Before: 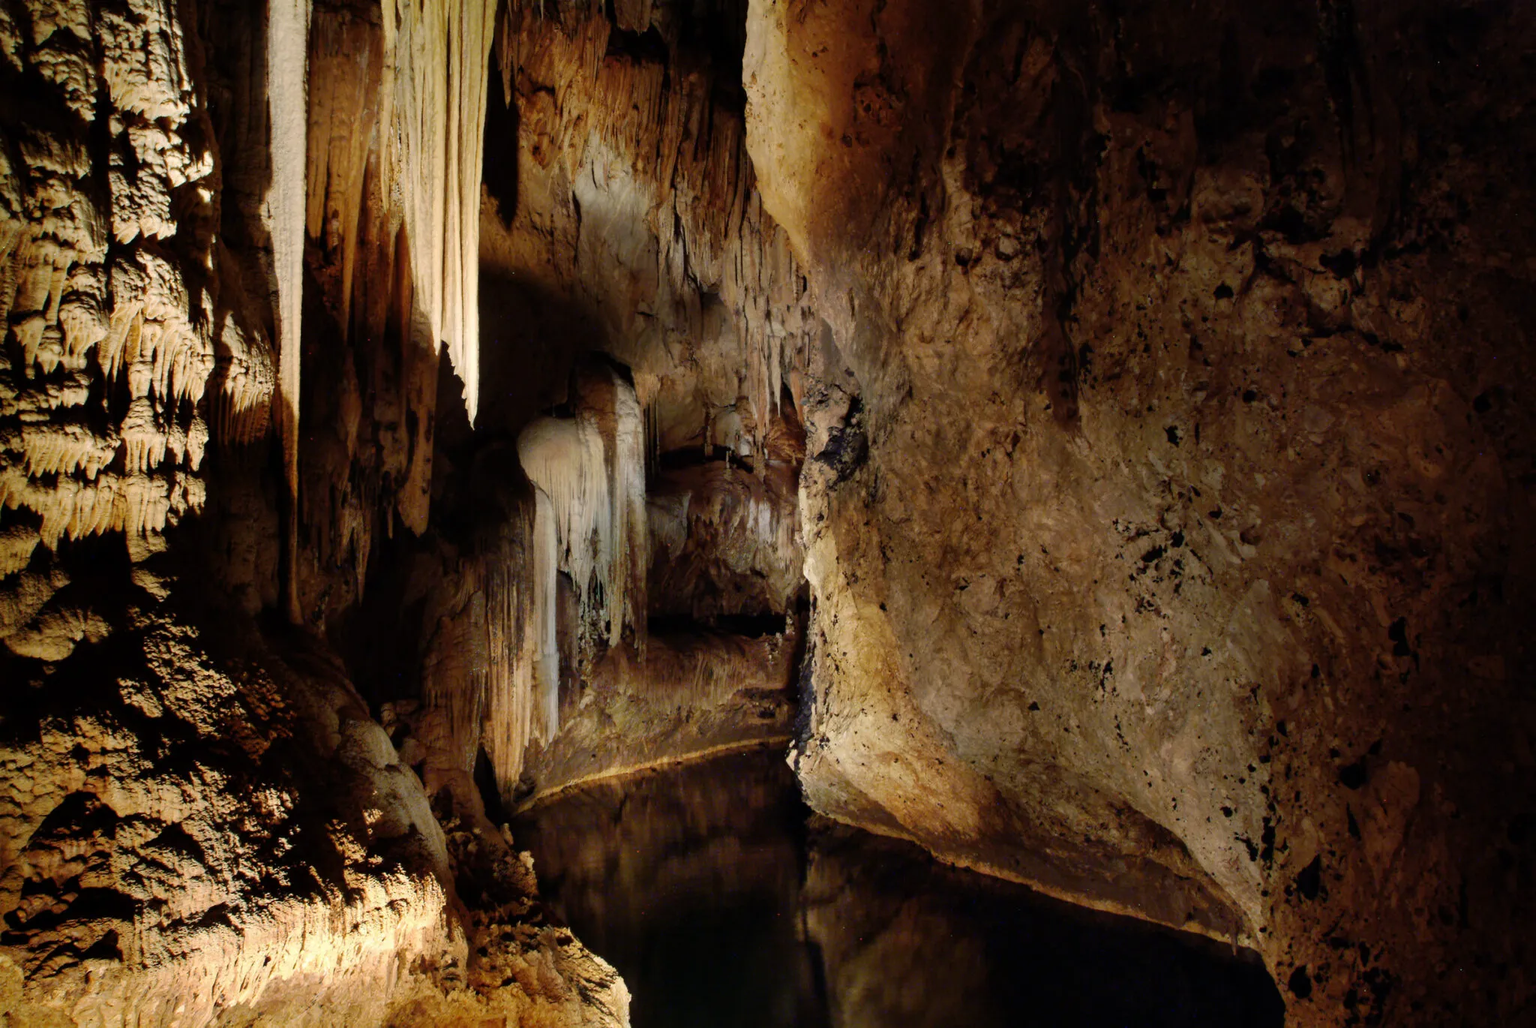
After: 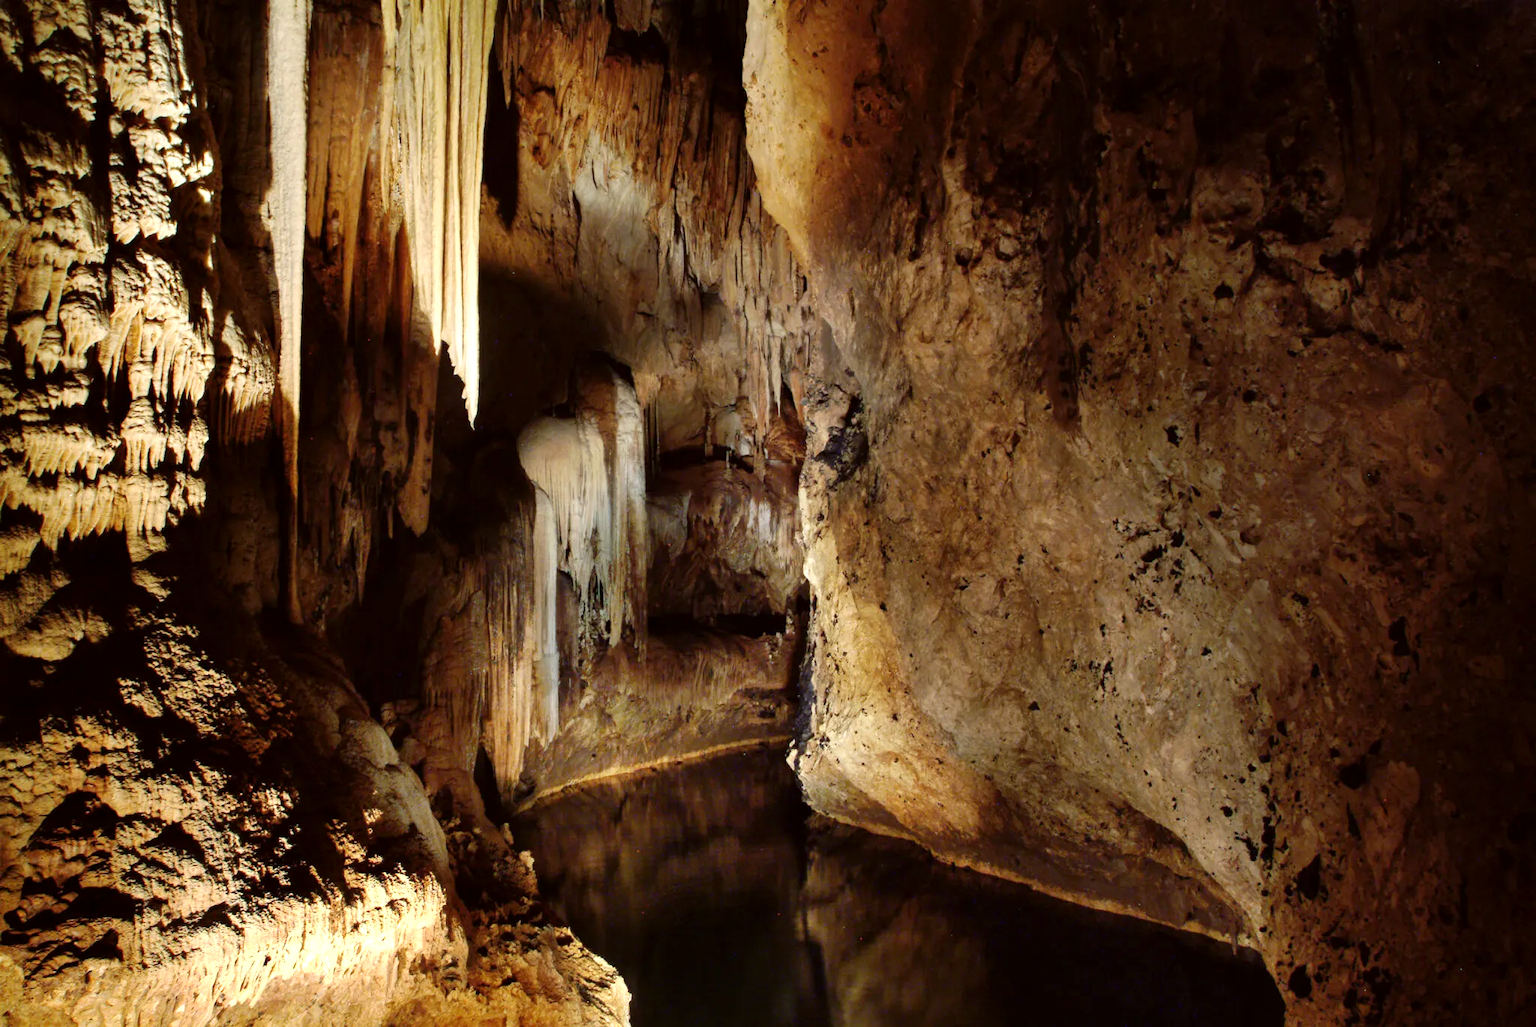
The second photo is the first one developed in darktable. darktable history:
color correction: highlights a* -2.73, highlights b* -2.09, shadows a* 2.41, shadows b* 2.73
exposure: exposure 0.496 EV, compensate highlight preservation false
